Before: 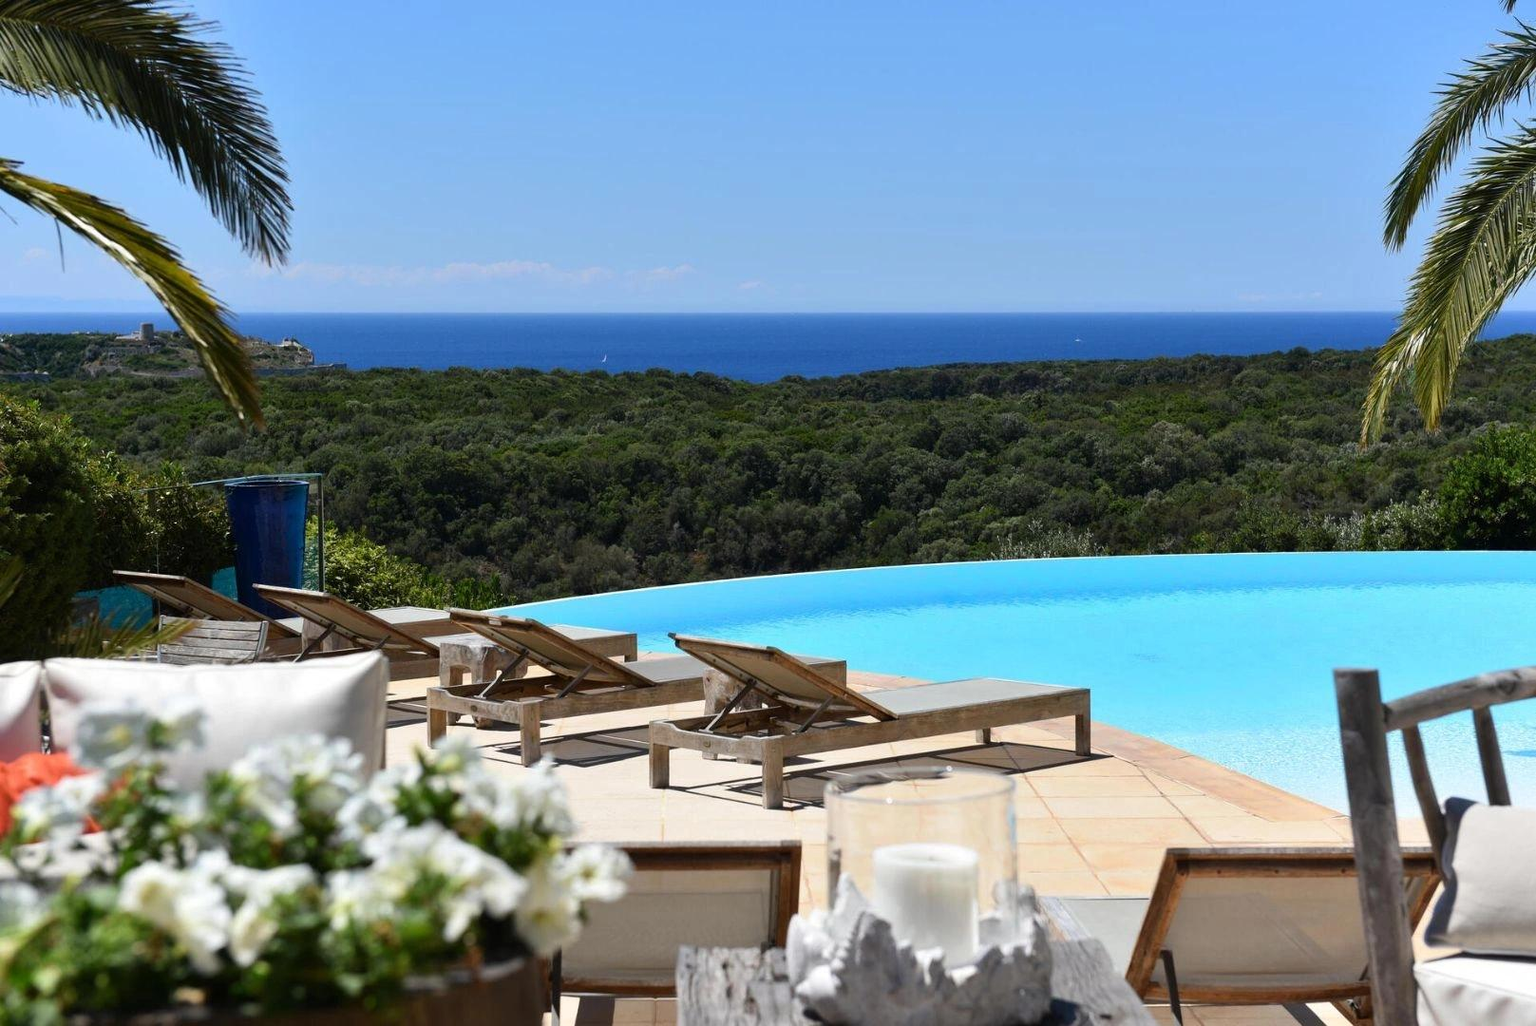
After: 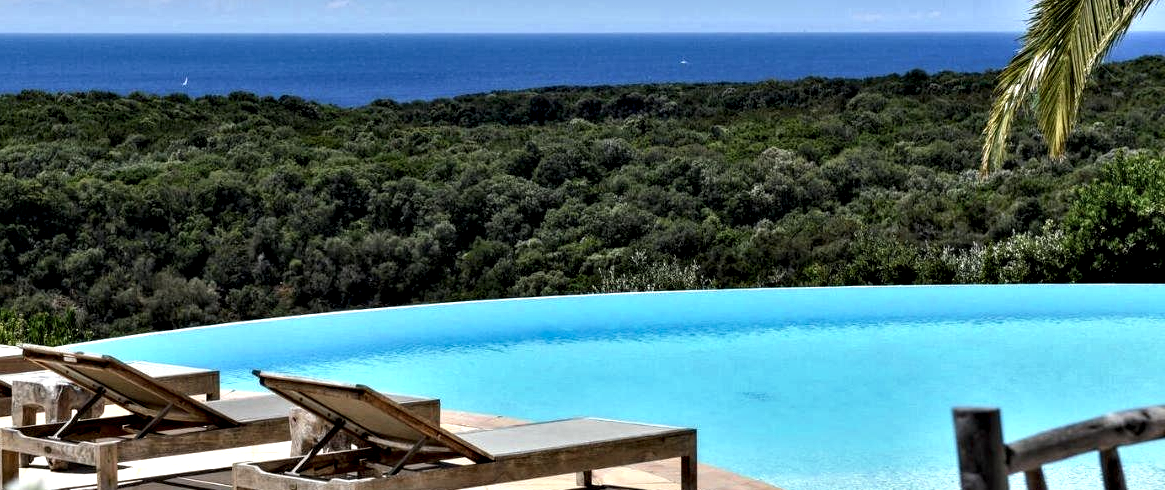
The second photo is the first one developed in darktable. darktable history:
crop and rotate: left 27.894%, top 27.493%, bottom 27.124%
local contrast: detail 130%
contrast equalizer: octaves 7, y [[0.609, 0.611, 0.615, 0.613, 0.607, 0.603], [0.504, 0.498, 0.496, 0.499, 0.506, 0.516], [0 ×6], [0 ×6], [0 ×6]]
